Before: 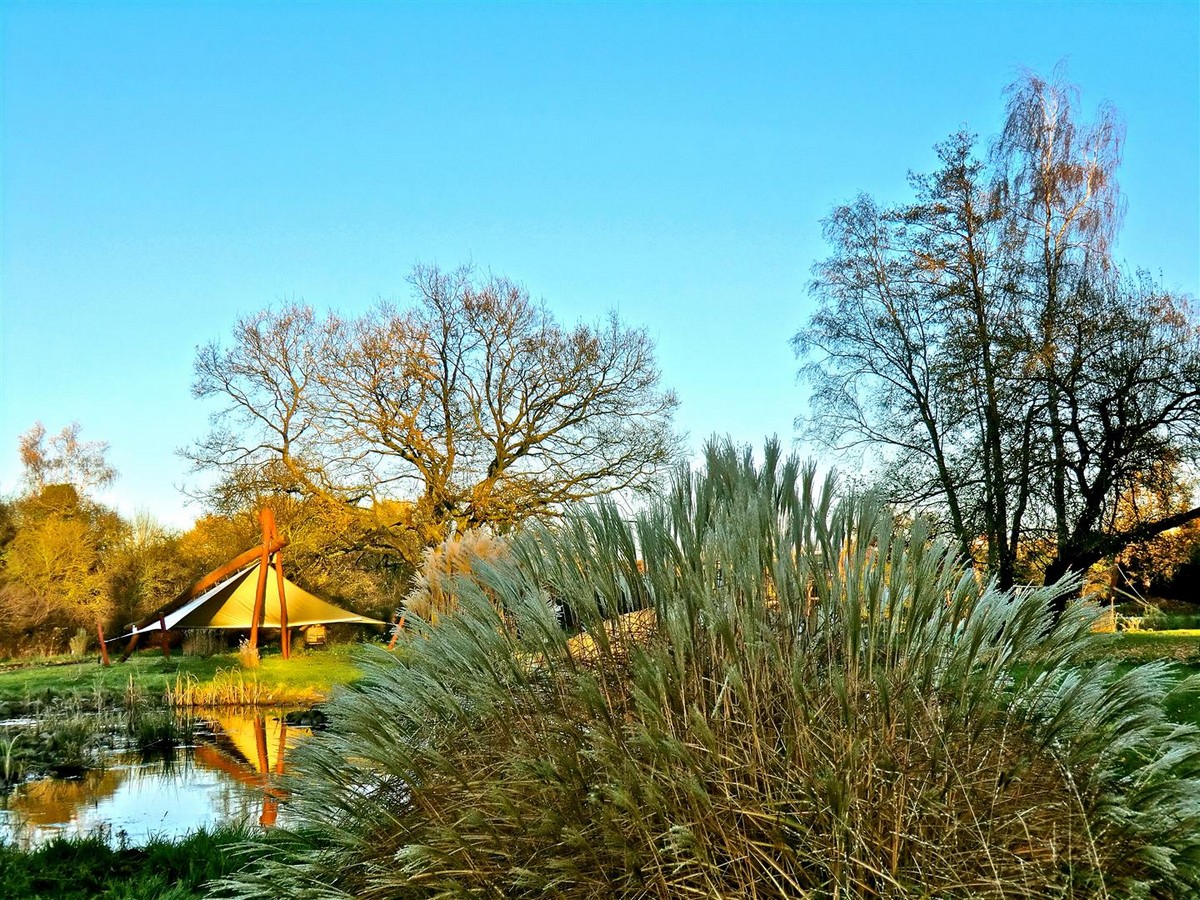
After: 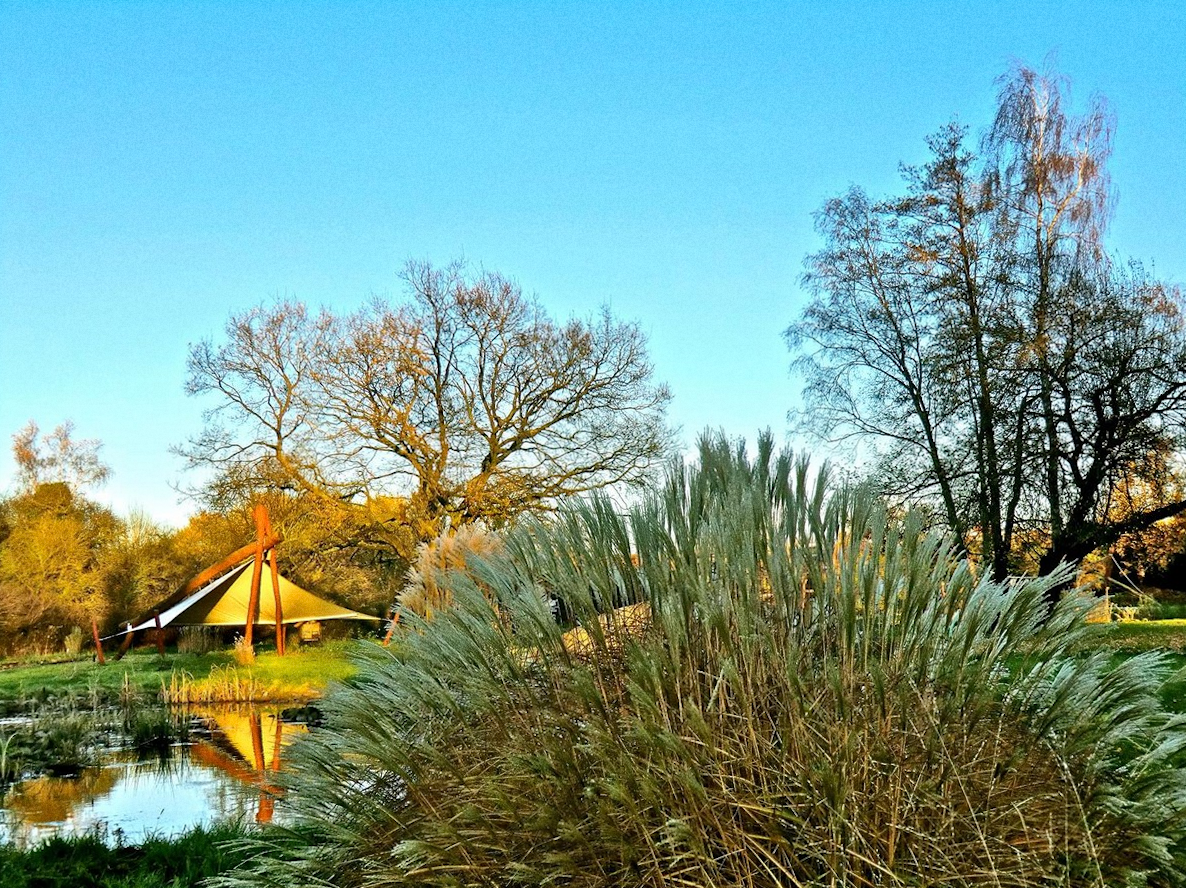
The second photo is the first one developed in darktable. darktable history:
rotate and perspective: rotation -0.45°, automatic cropping original format, crop left 0.008, crop right 0.992, crop top 0.012, crop bottom 0.988
grain: coarseness 22.88 ISO
